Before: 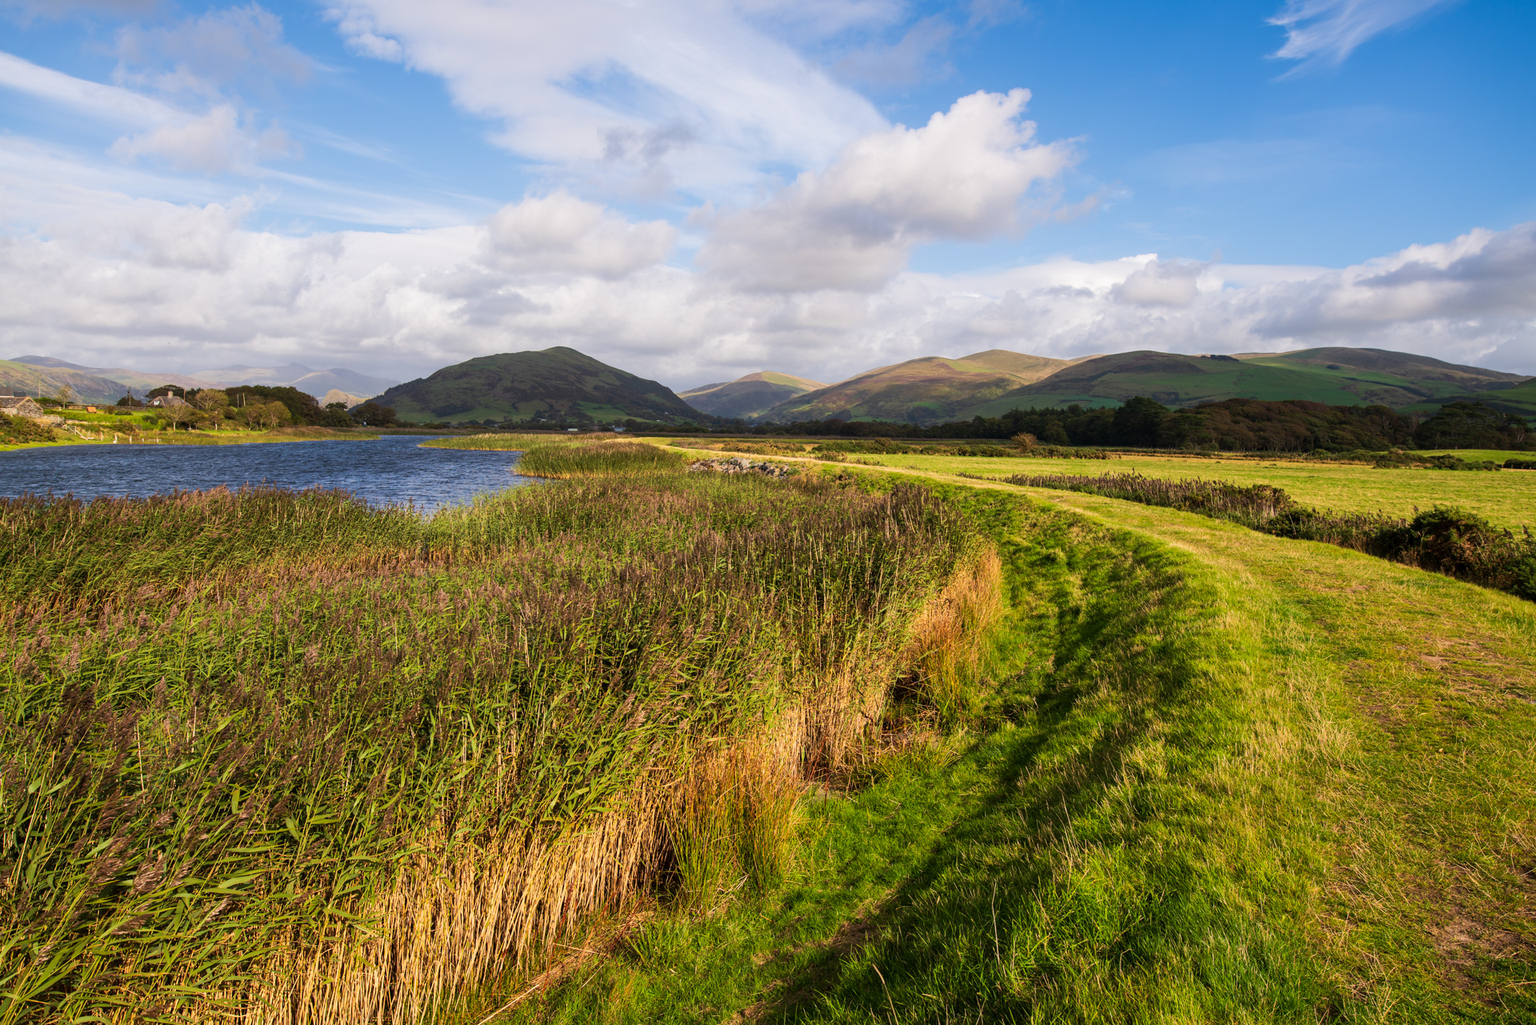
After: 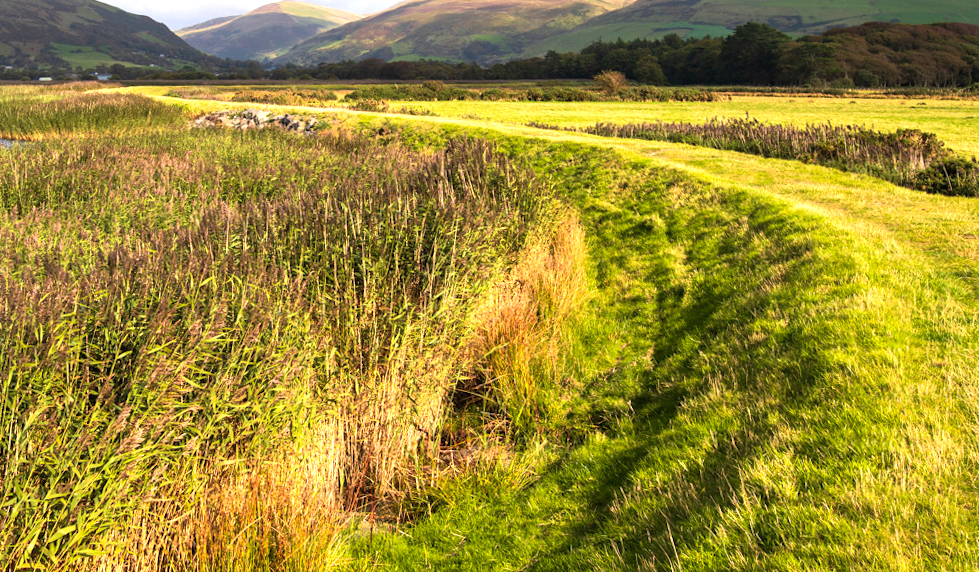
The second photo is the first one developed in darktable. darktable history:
crop: left 35.03%, top 36.625%, right 14.663%, bottom 20.057%
color zones: curves: ch2 [(0, 0.5) (0.143, 0.5) (0.286, 0.489) (0.415, 0.421) (0.571, 0.5) (0.714, 0.5) (0.857, 0.5) (1, 0.5)]
exposure: exposure 0.935 EV, compensate highlight preservation false
rotate and perspective: rotation -1.24°, automatic cropping off
